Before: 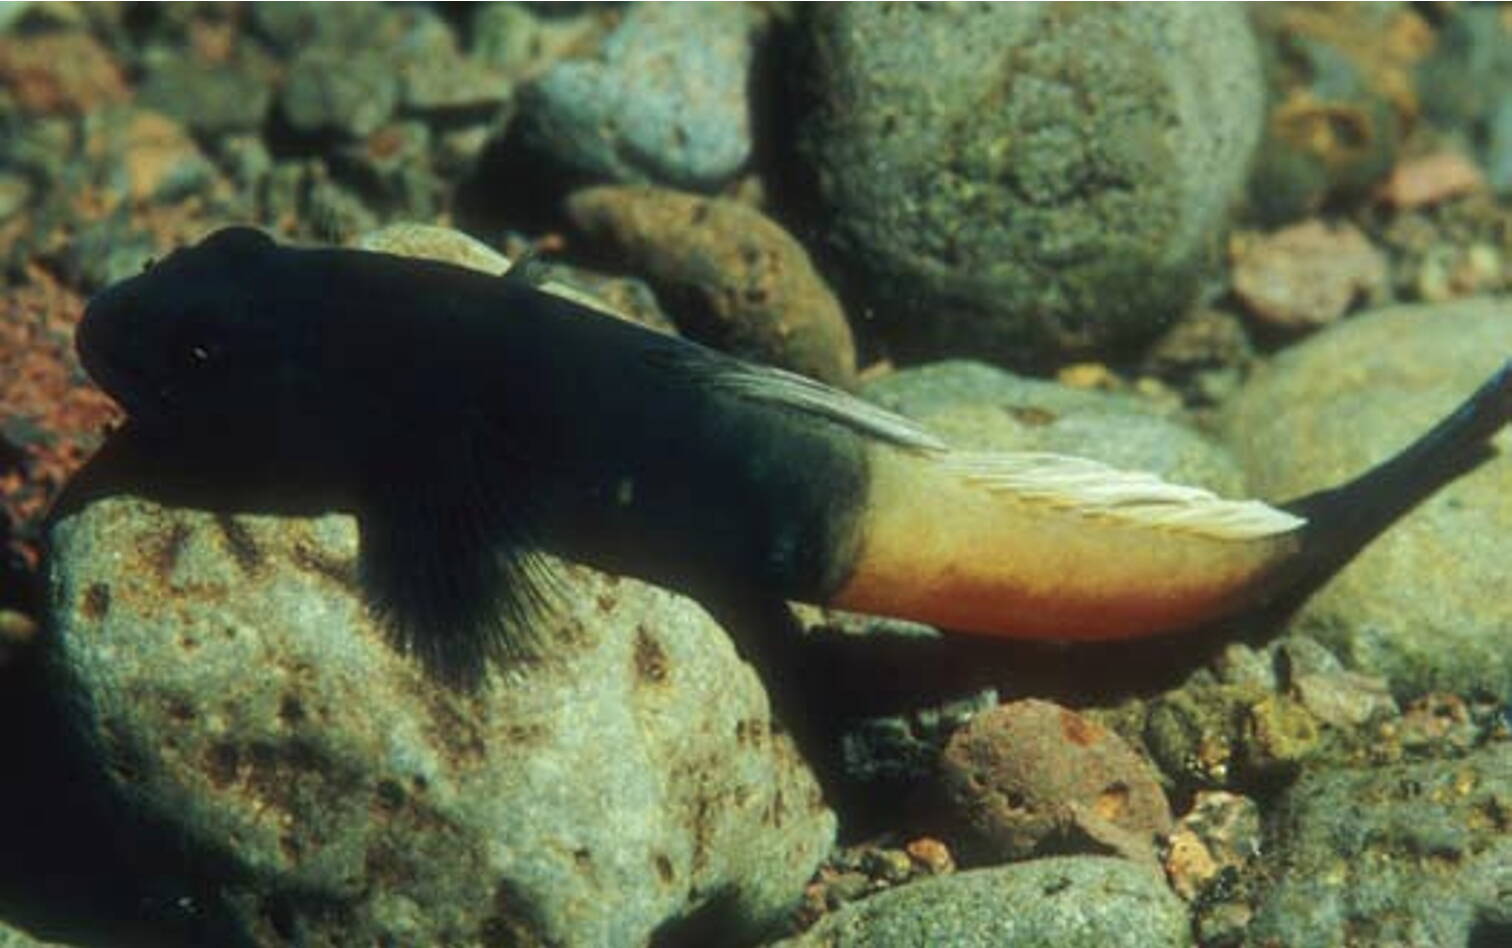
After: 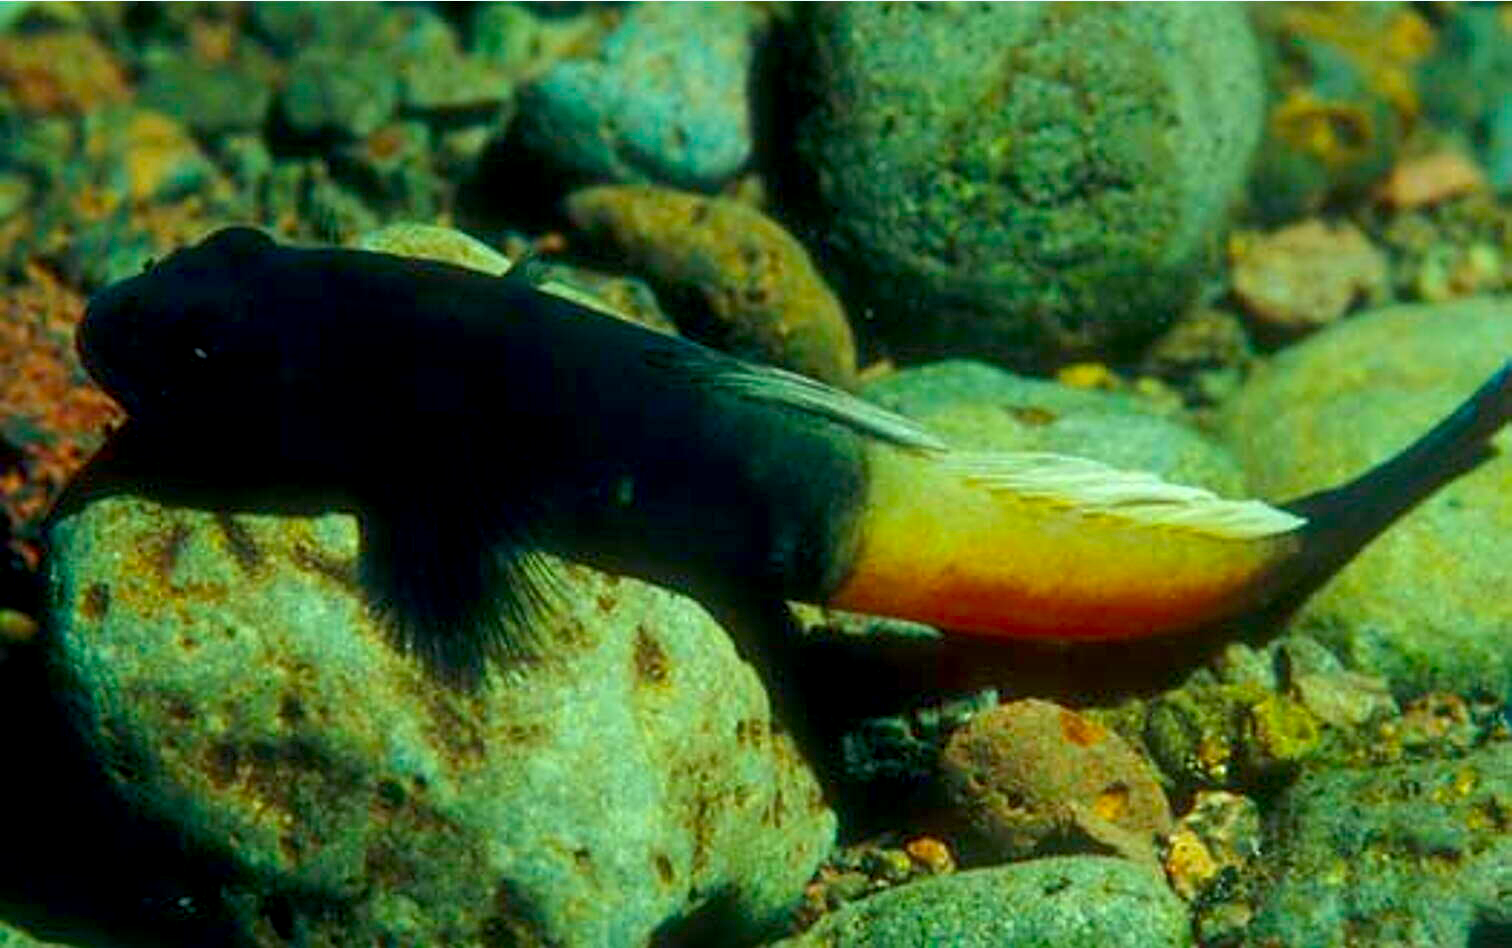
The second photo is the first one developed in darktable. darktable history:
exposure: black level correction 0.01, exposure 0.011 EV, compensate highlight preservation false
color correction: highlights a* -7.33, highlights b* 1.26, shadows a* -3.55, saturation 1.4
white balance: emerald 1
sharpen: on, module defaults
